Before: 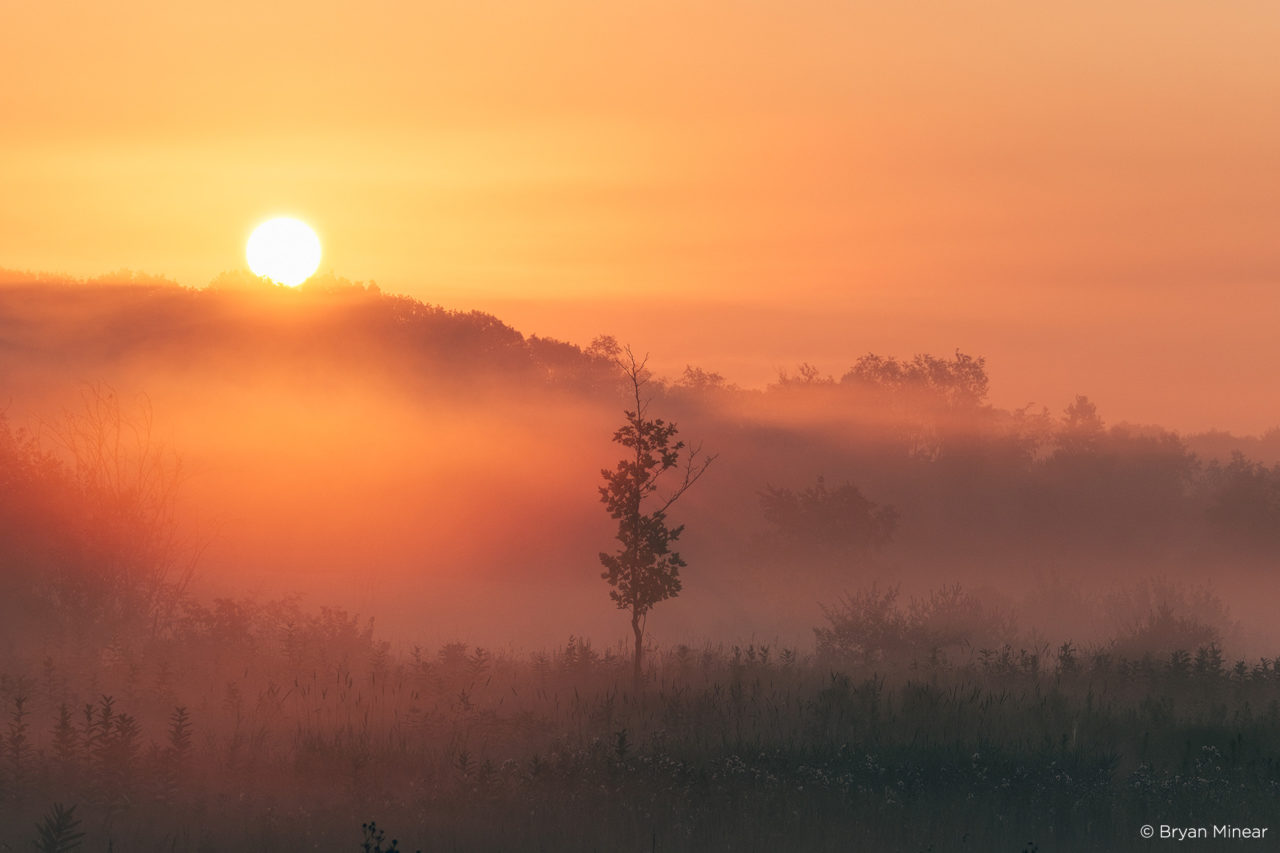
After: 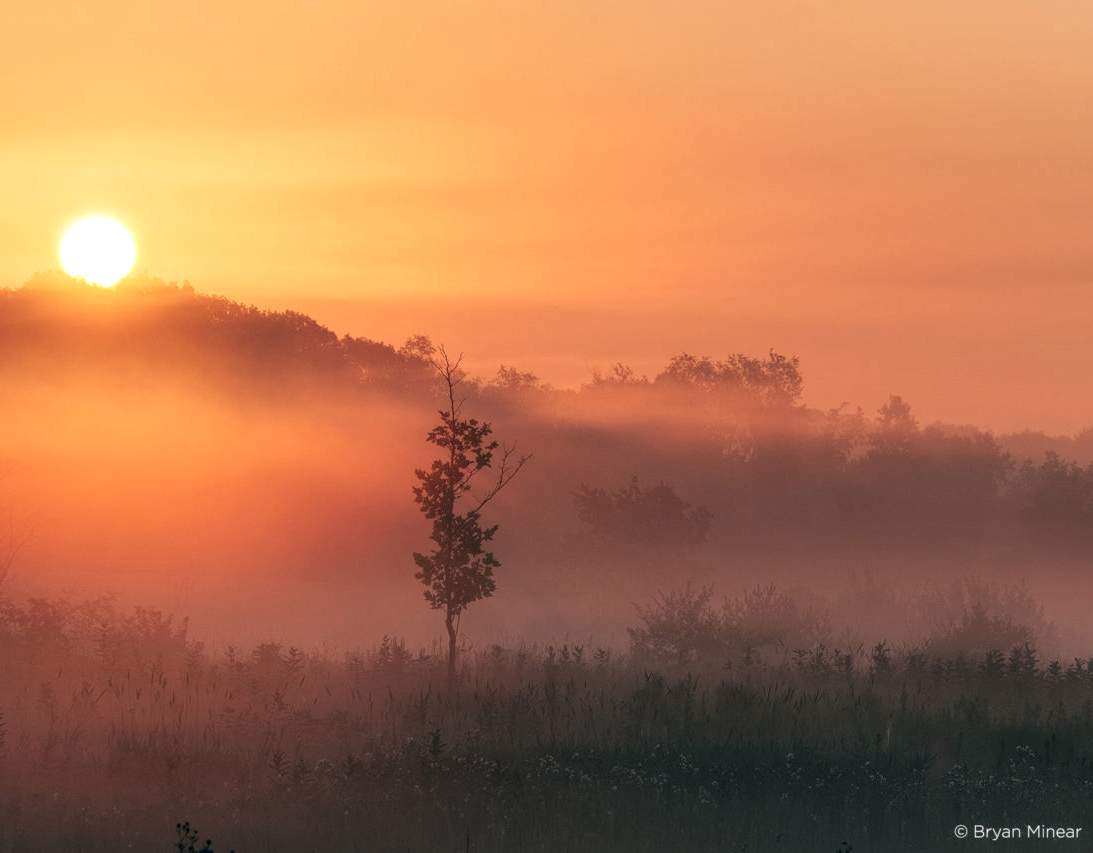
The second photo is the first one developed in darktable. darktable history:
local contrast: detail 130%
crop and rotate: left 14.584%
